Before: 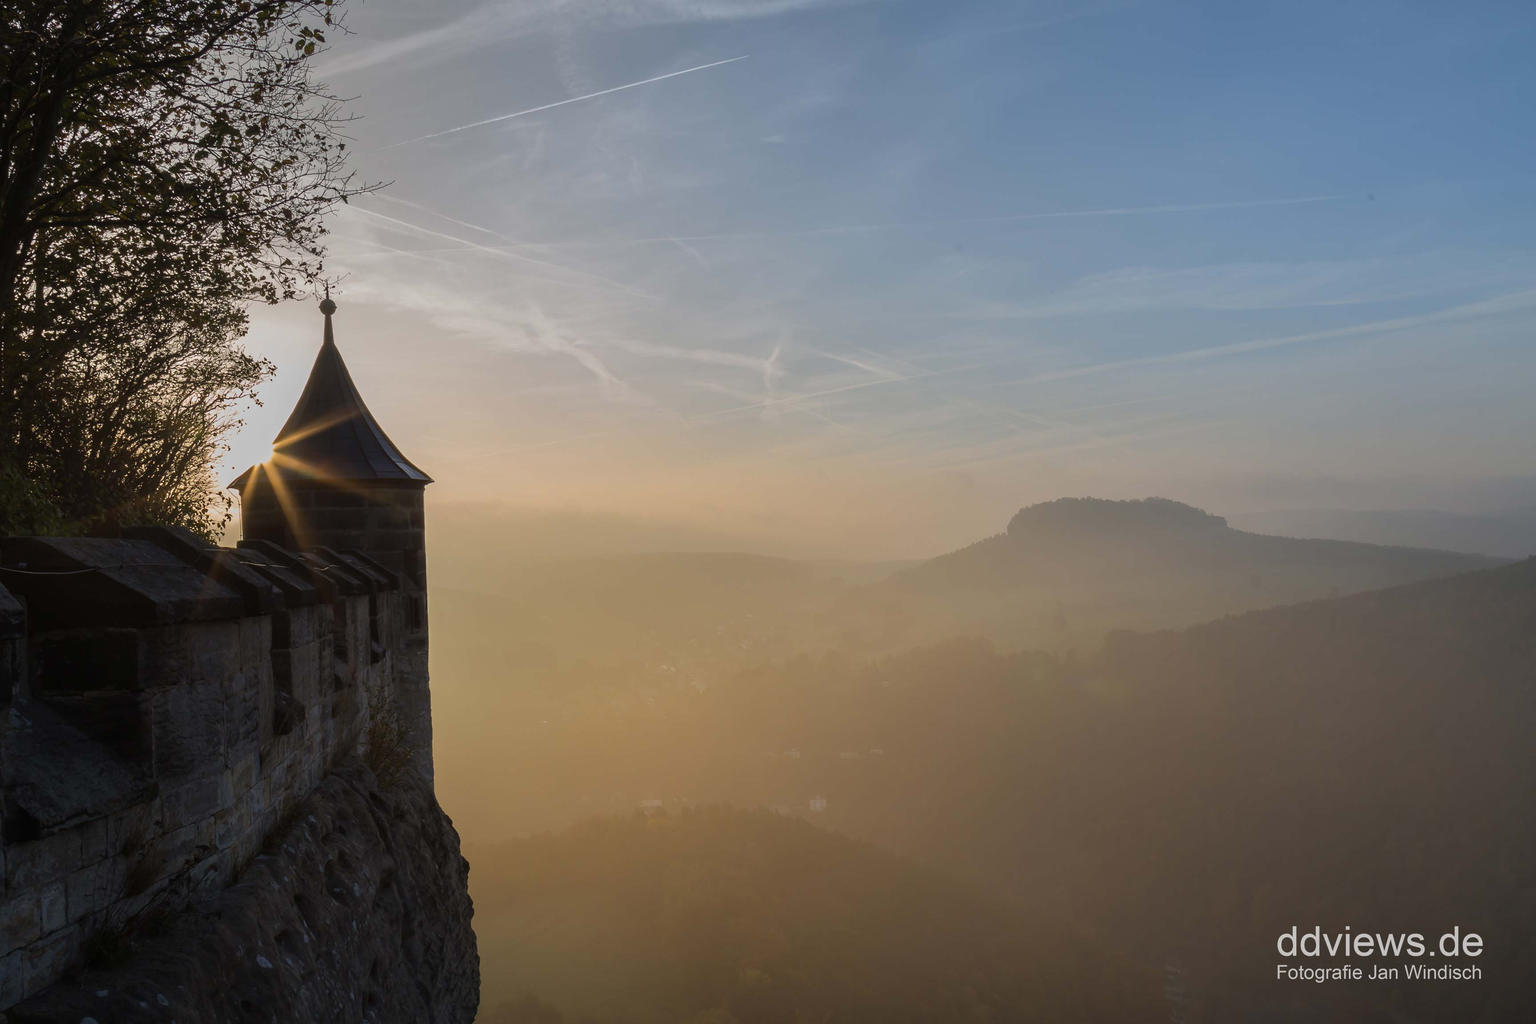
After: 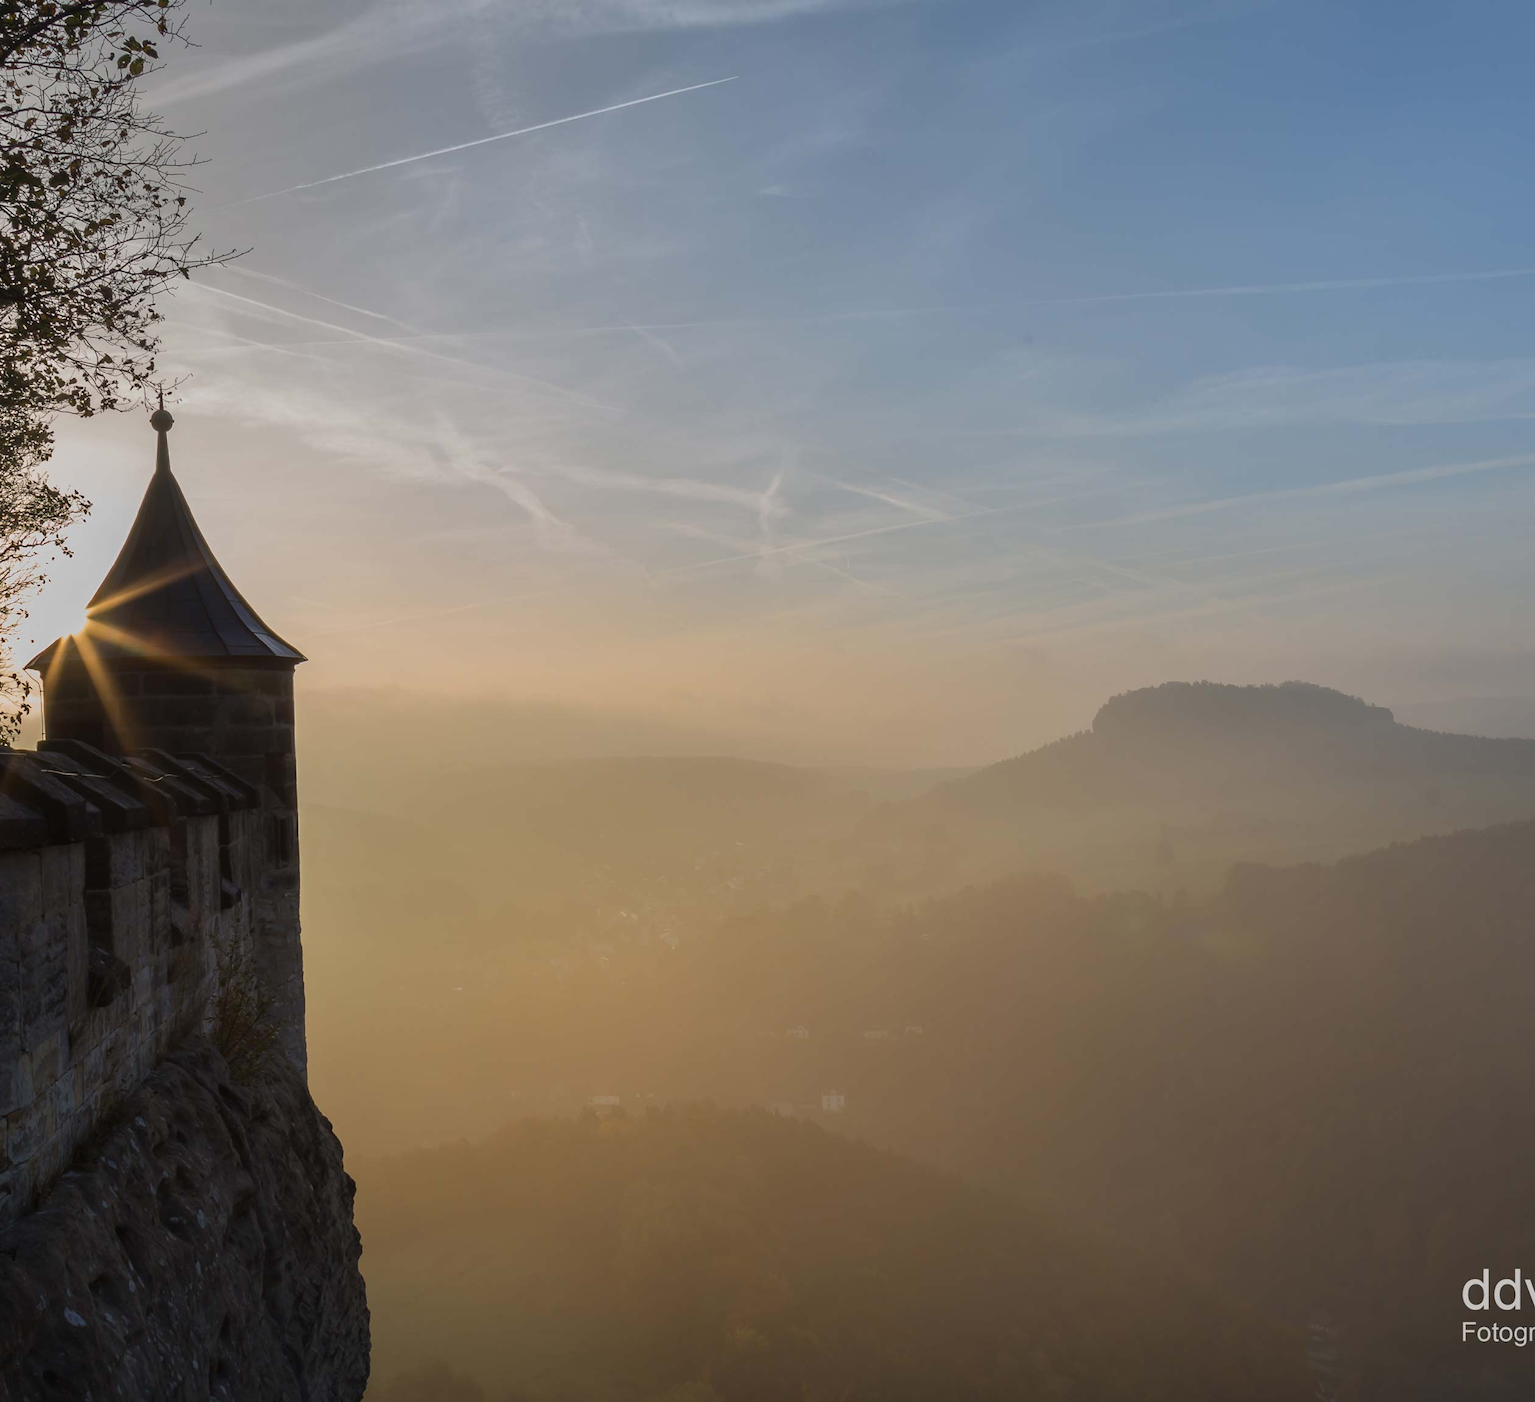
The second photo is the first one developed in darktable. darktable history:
crop: left 13.666%, right 13.315%
